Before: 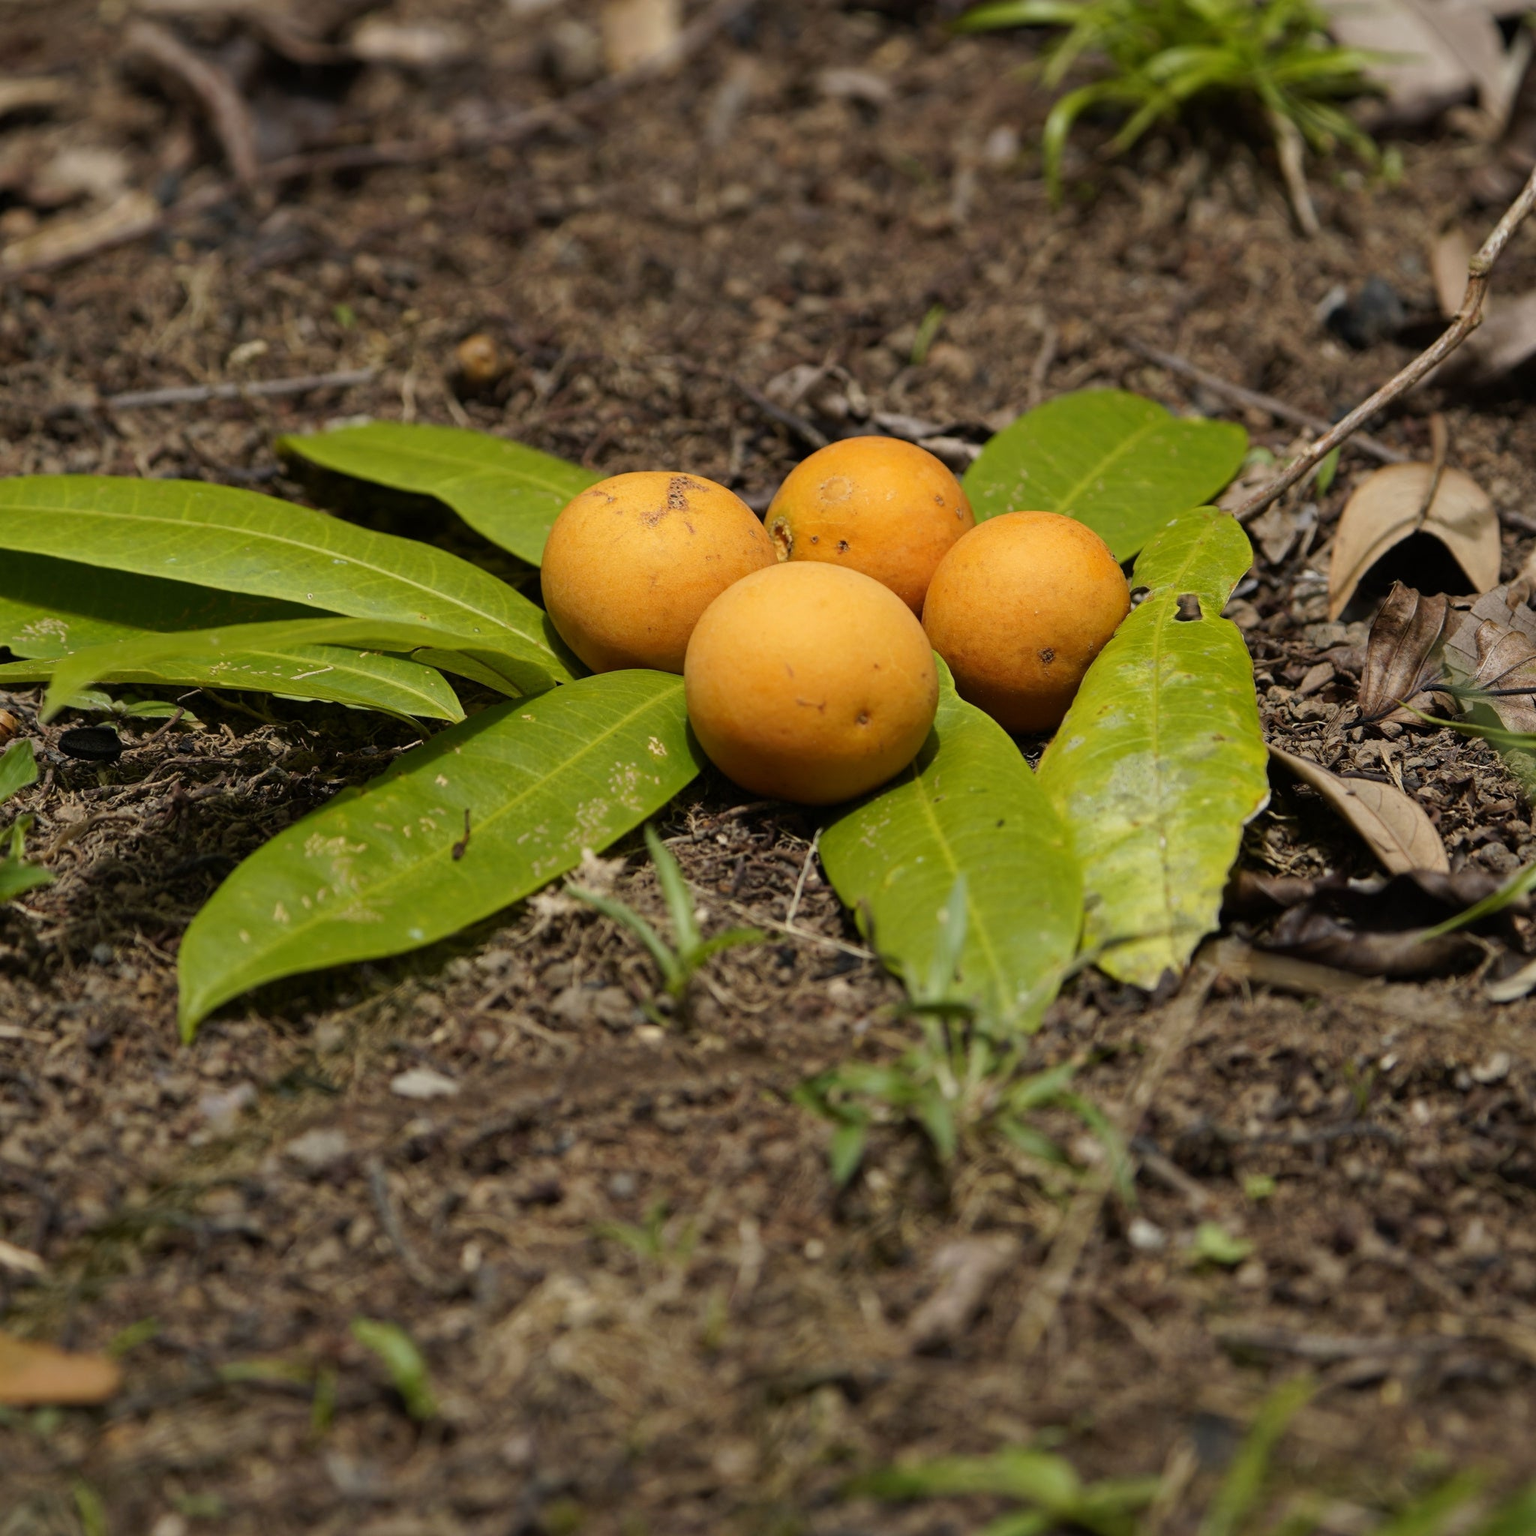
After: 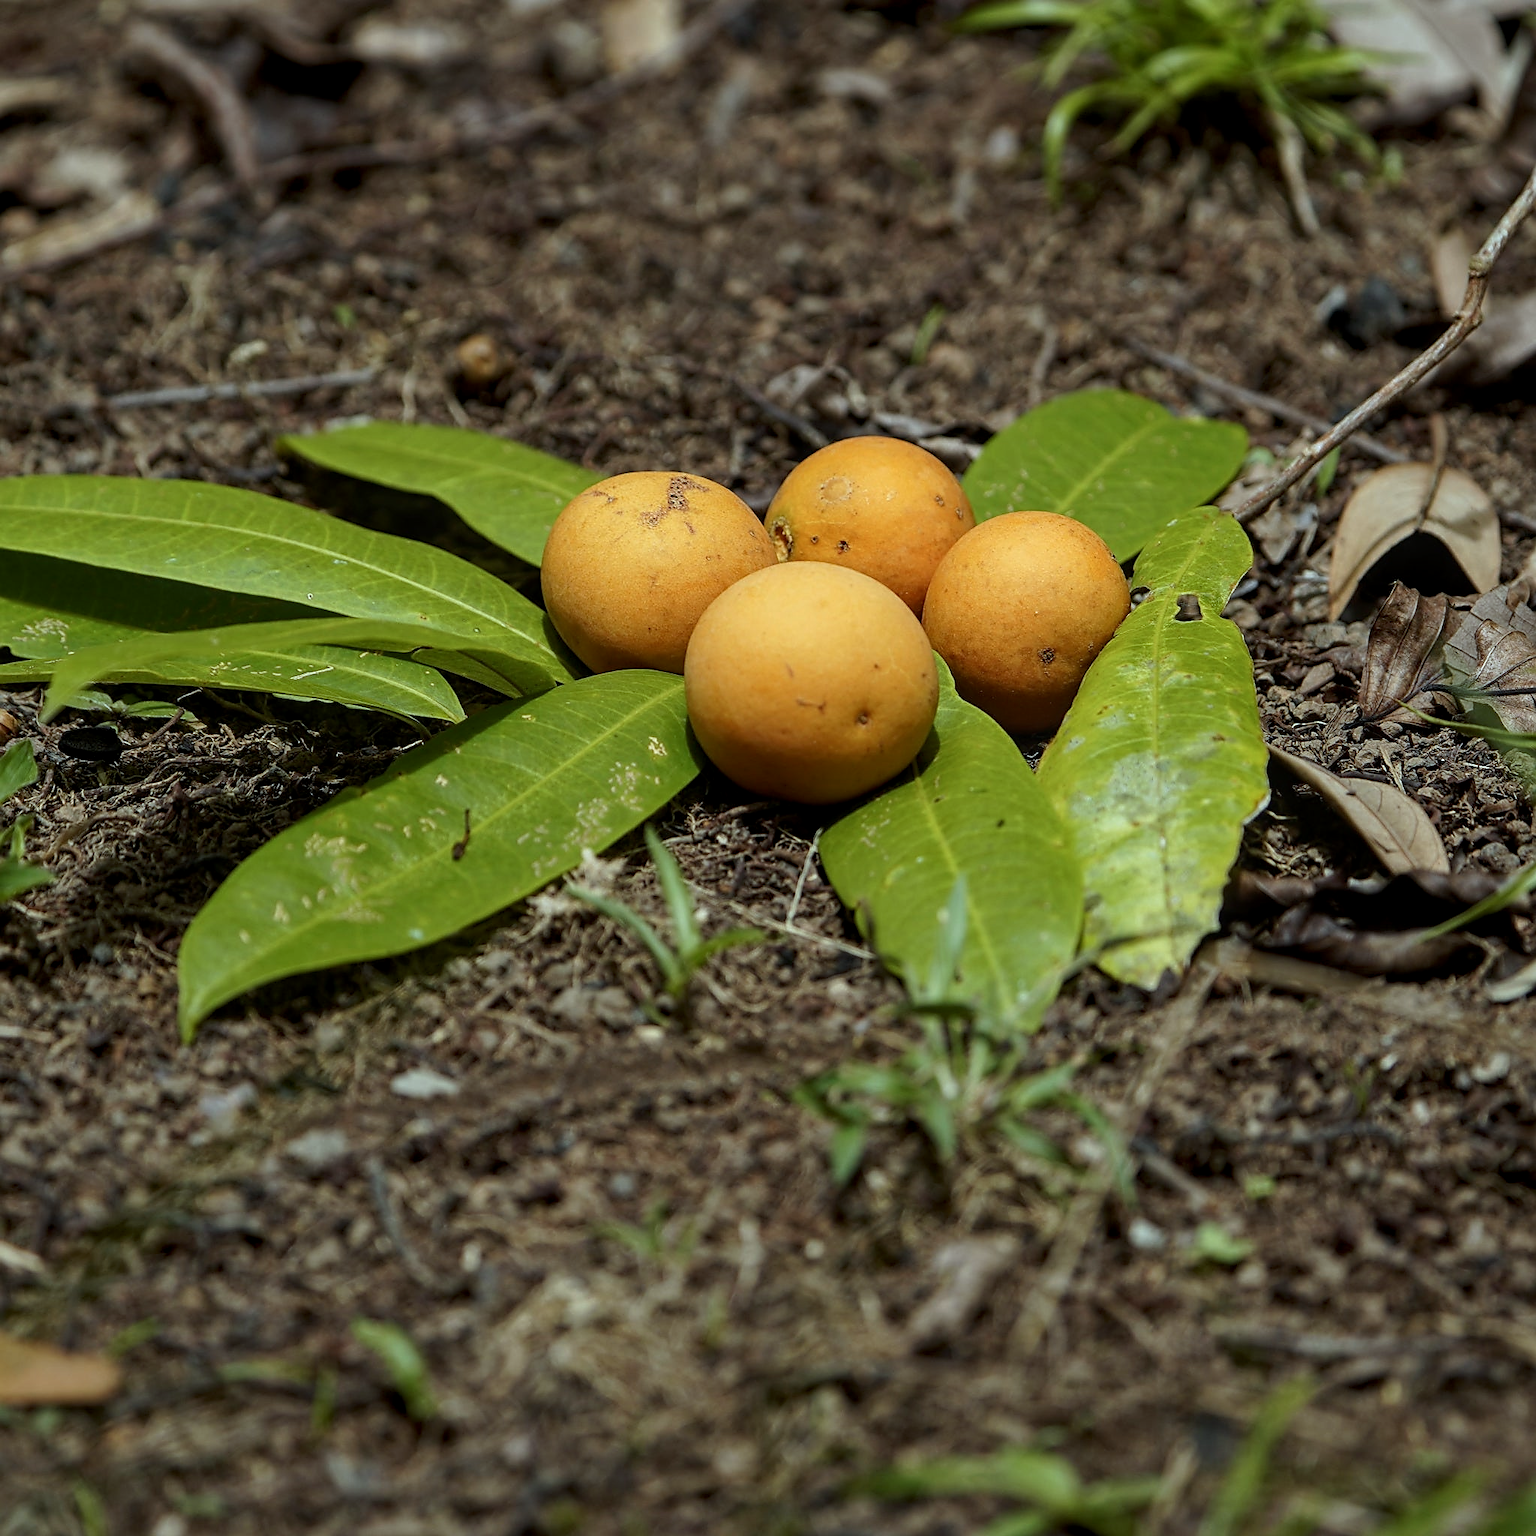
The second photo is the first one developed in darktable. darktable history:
local contrast: on, module defaults
color correction: highlights a* -10.01, highlights b* -10.16
contrast brightness saturation: contrast 0.031, brightness -0.037
sharpen: radius 1.383, amount 1.245, threshold 0.811
